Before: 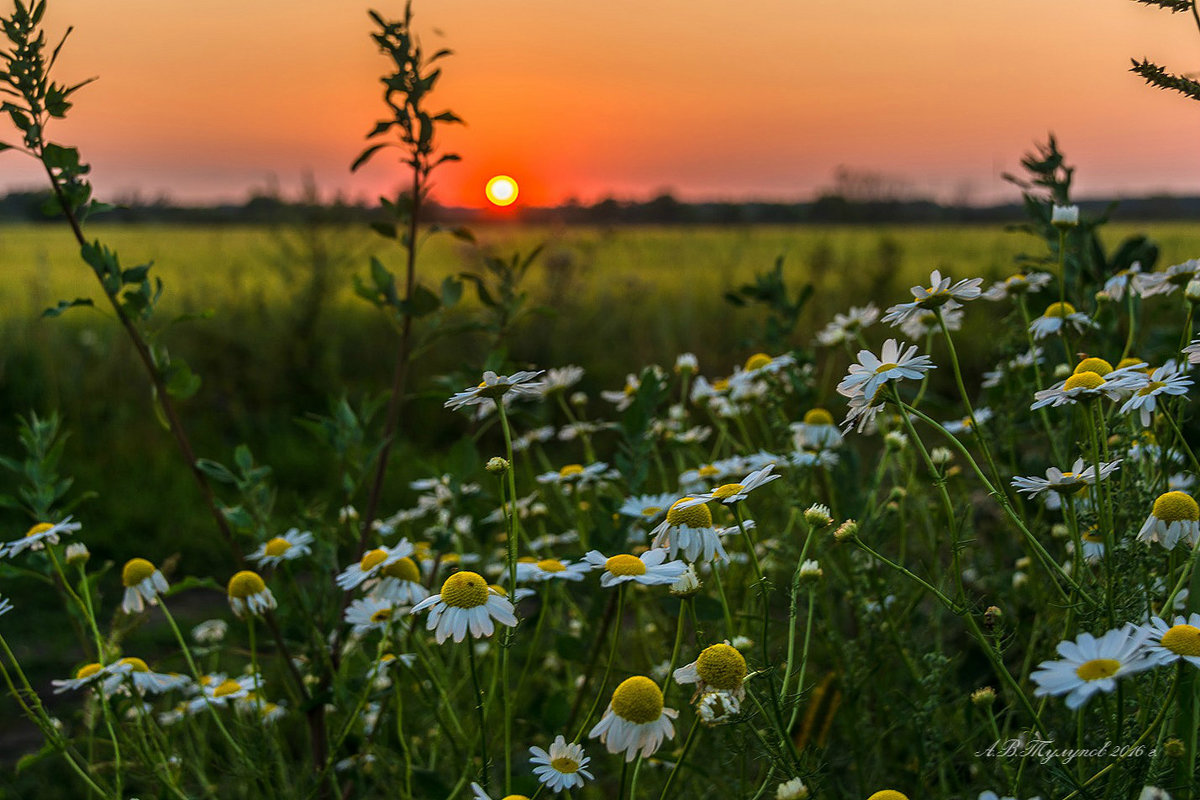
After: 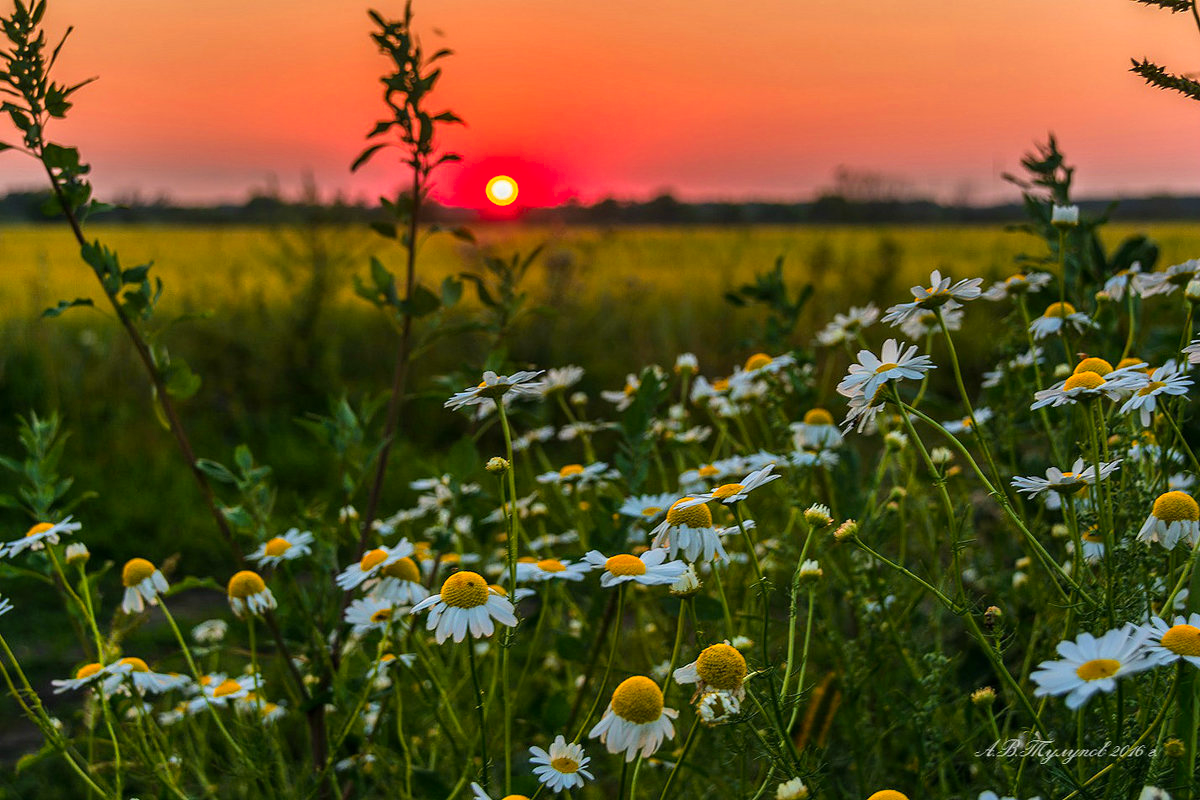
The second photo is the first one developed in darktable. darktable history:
color zones: curves: ch1 [(0.24, 0.629) (0.75, 0.5)]; ch2 [(0.255, 0.454) (0.745, 0.491)]
shadows and highlights: shadows 40.16, highlights -53.69, low approximation 0.01, soften with gaussian
